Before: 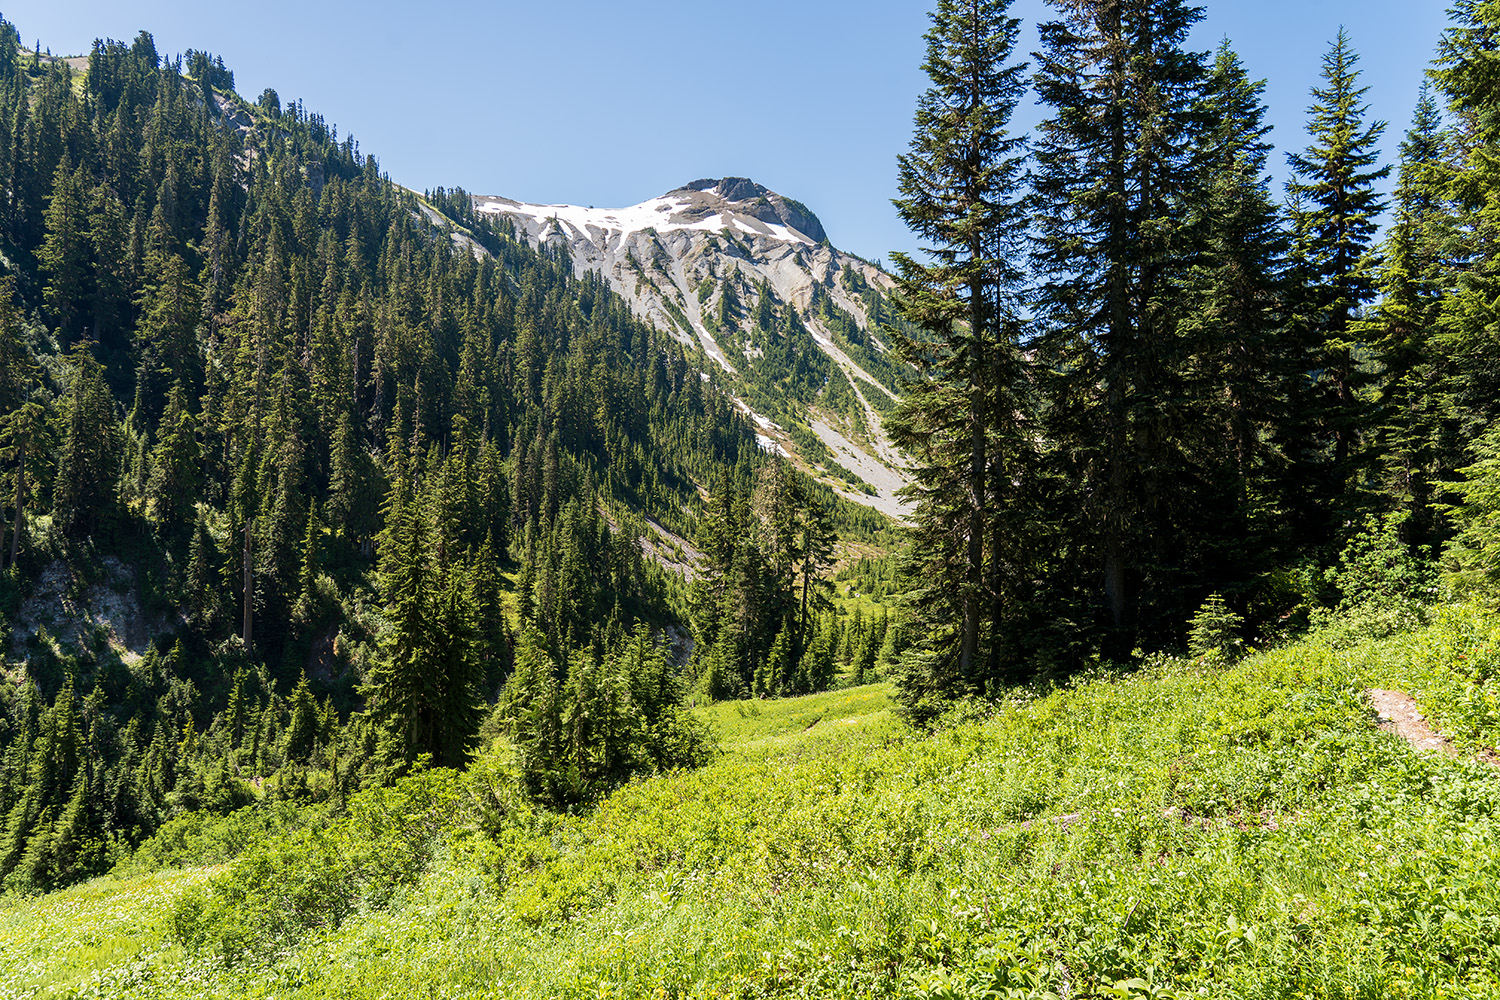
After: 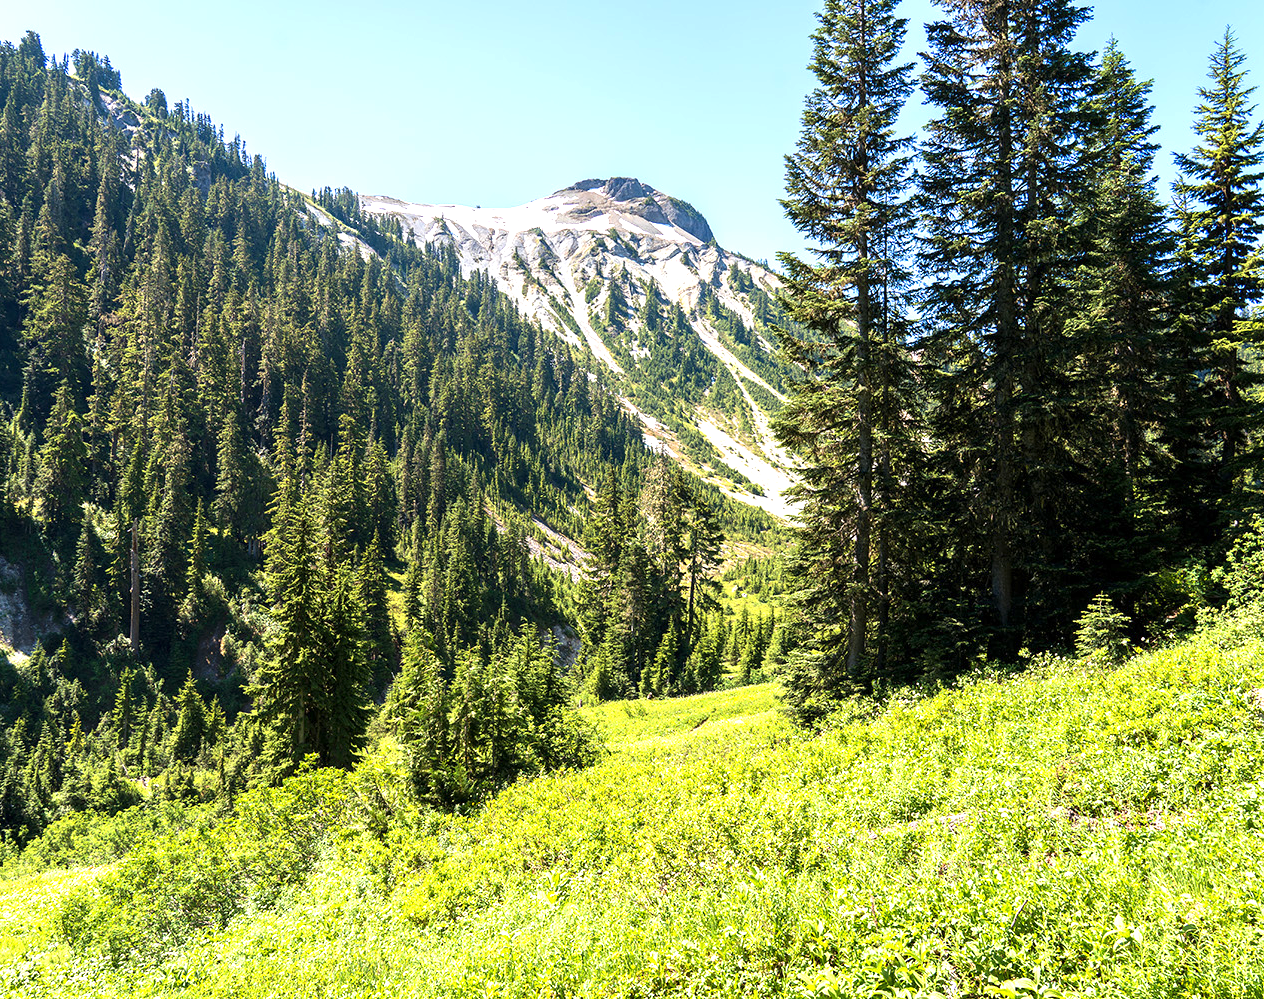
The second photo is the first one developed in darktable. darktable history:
crop: left 7.598%, right 7.873%
exposure: exposure 0.935 EV, compensate highlight preservation false
